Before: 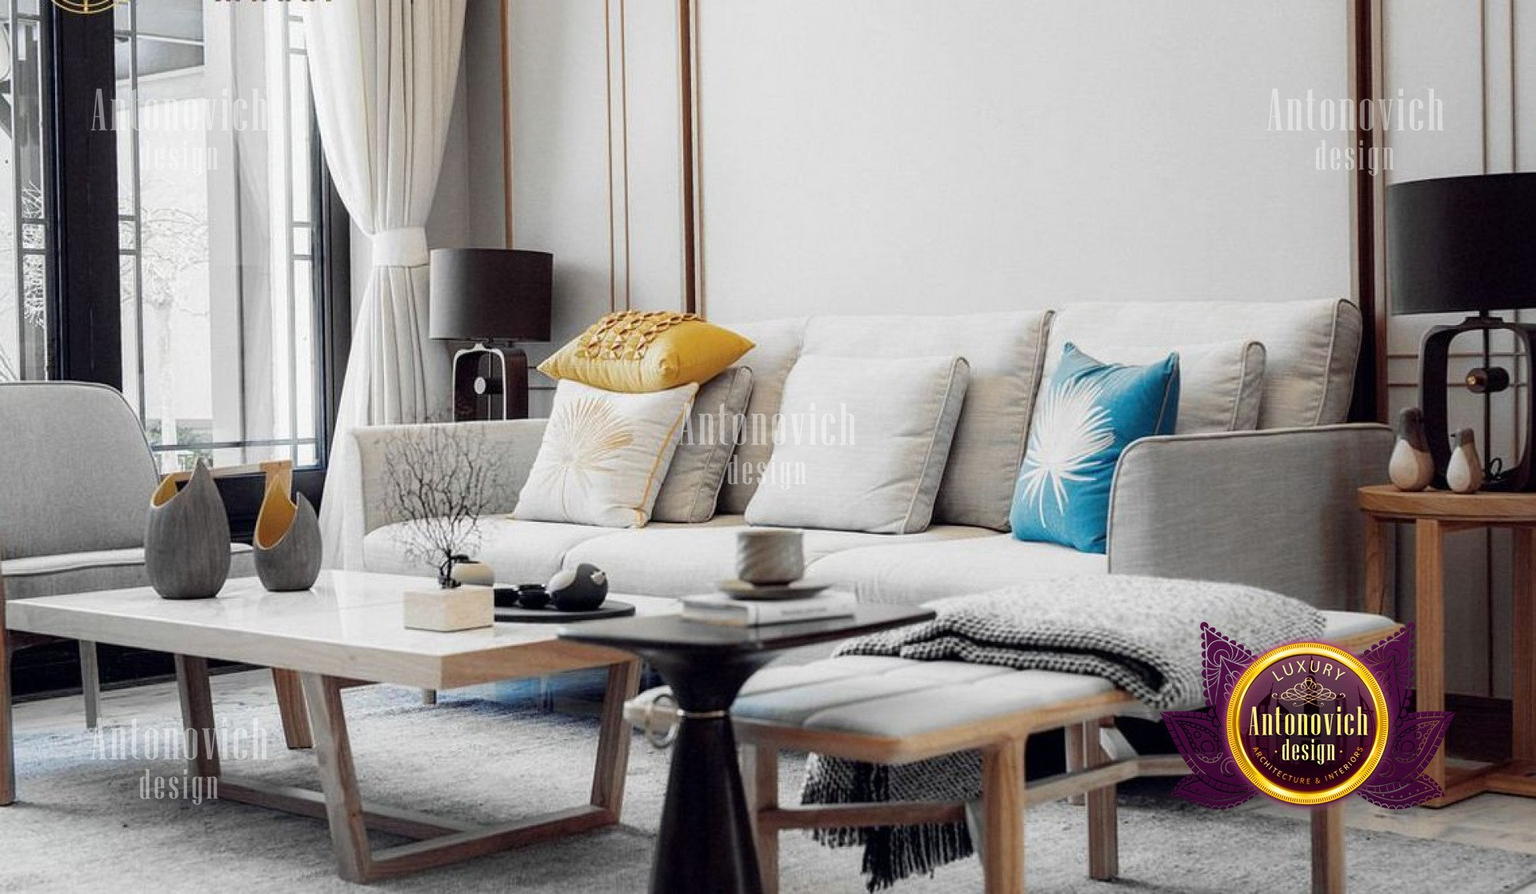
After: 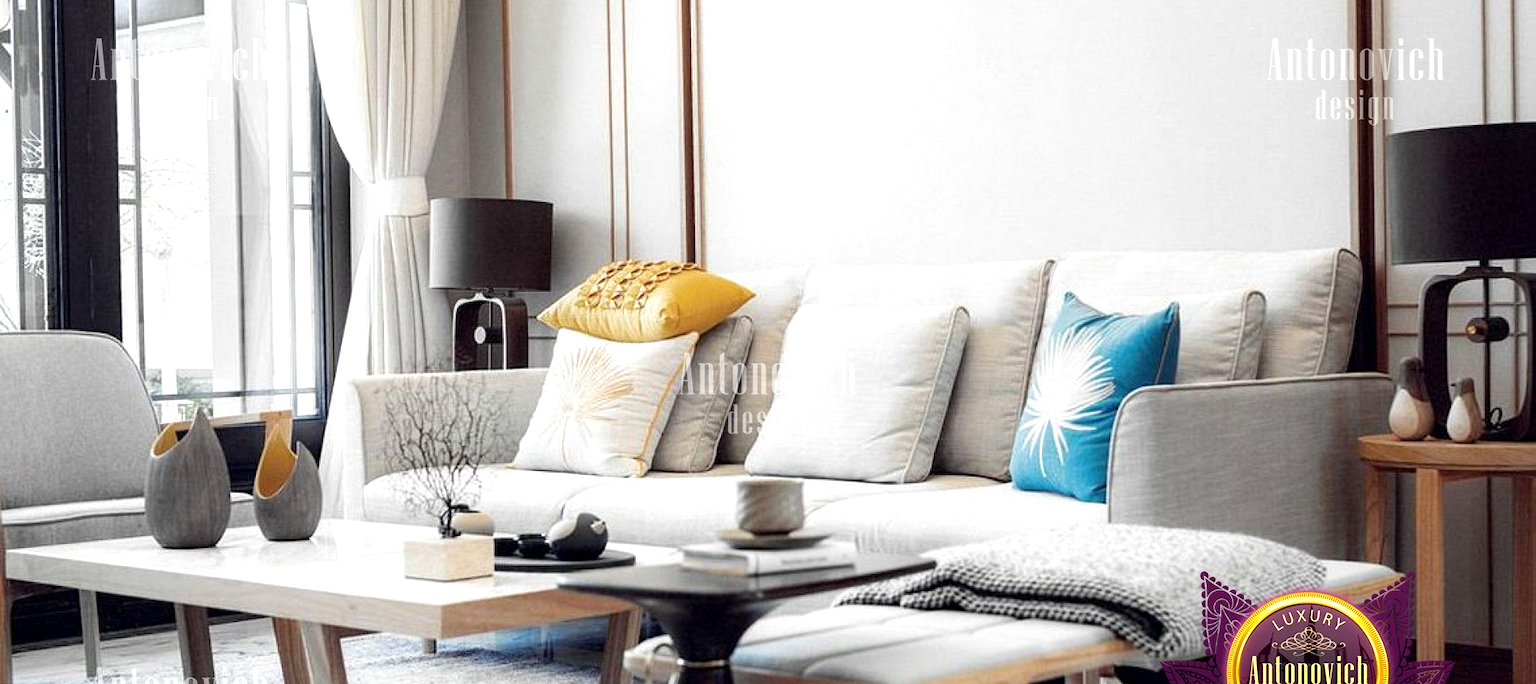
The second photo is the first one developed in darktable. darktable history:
crop: top 5.667%, bottom 17.637%
exposure: black level correction 0.001, exposure 0.5 EV, compensate exposure bias true, compensate highlight preservation false
